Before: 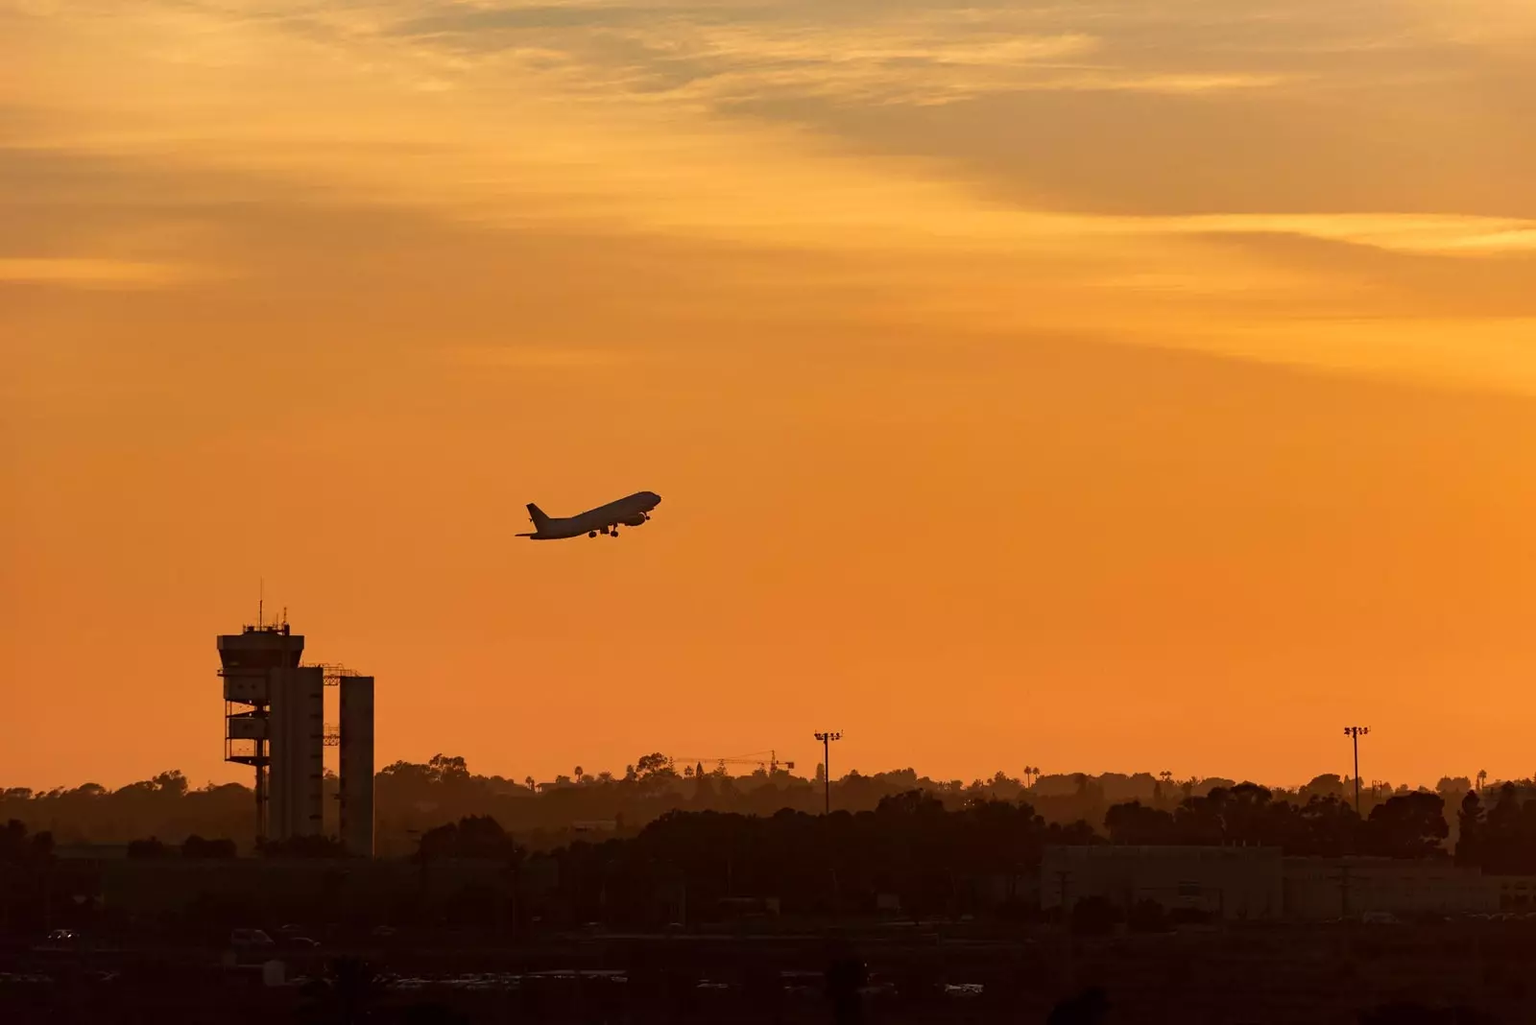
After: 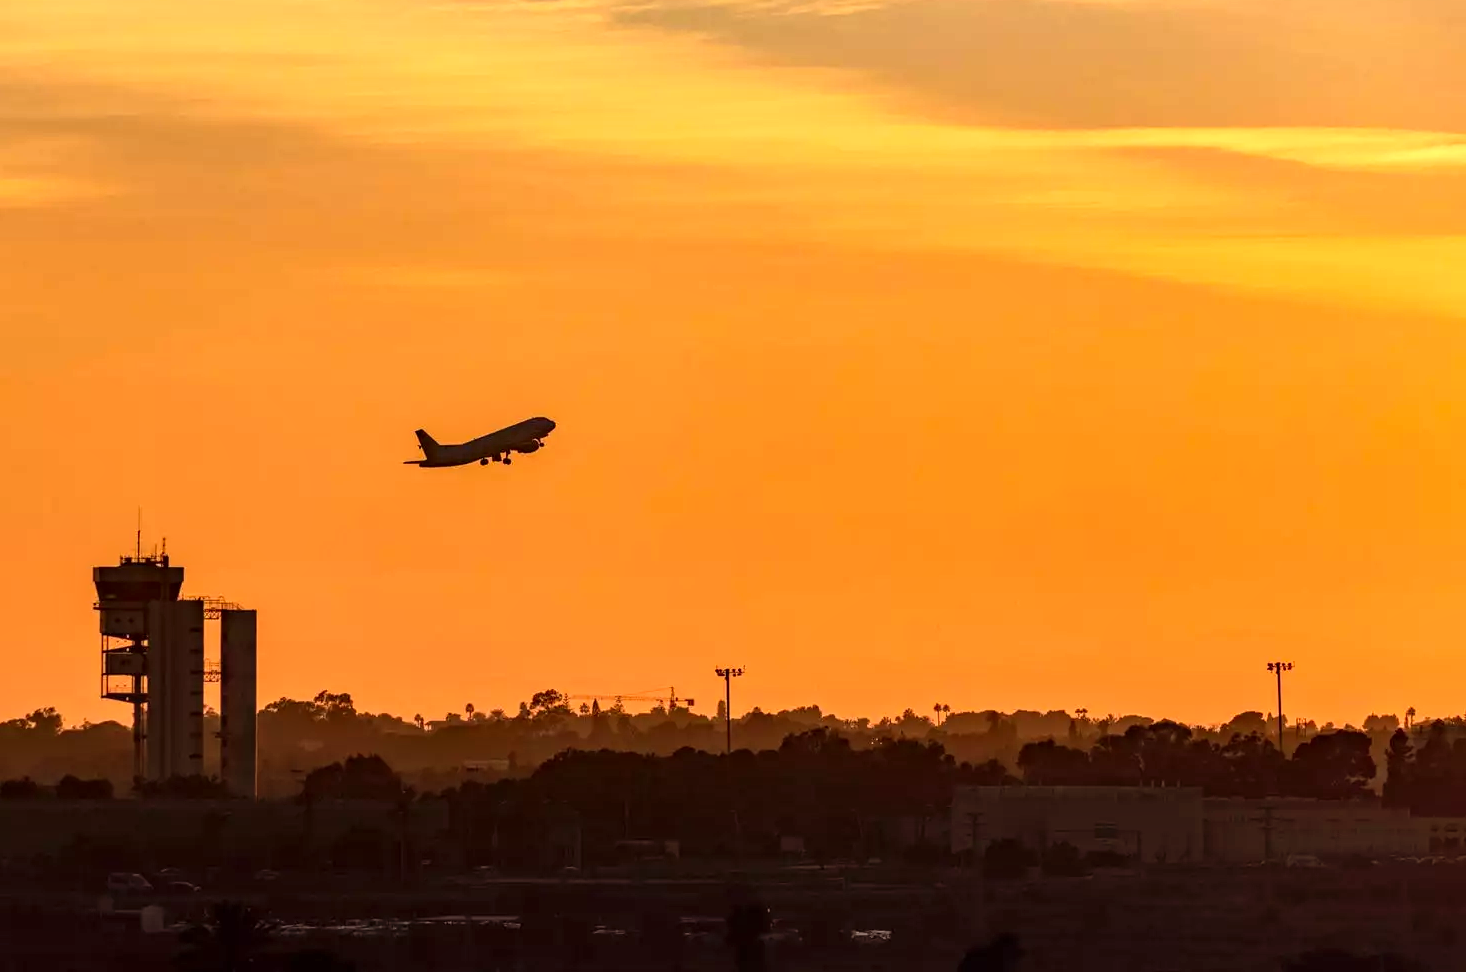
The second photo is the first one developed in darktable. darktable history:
crop and rotate: left 8.355%, top 8.966%
contrast brightness saturation: contrast 0.198, brightness 0.163, saturation 0.223
local contrast: detail 150%
